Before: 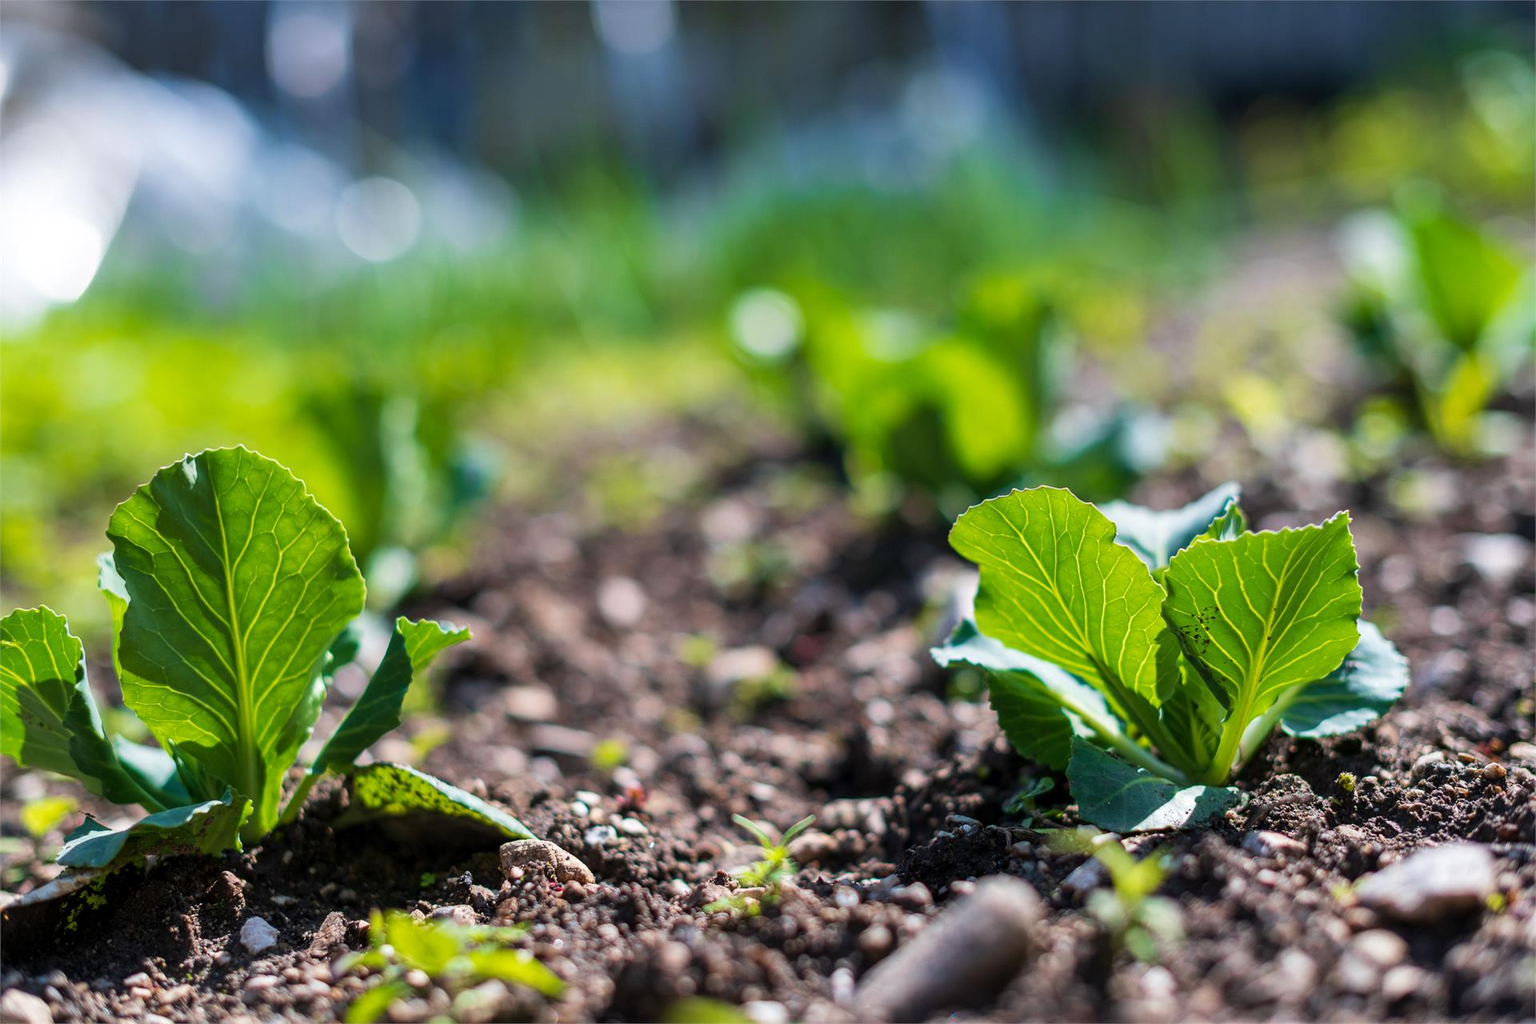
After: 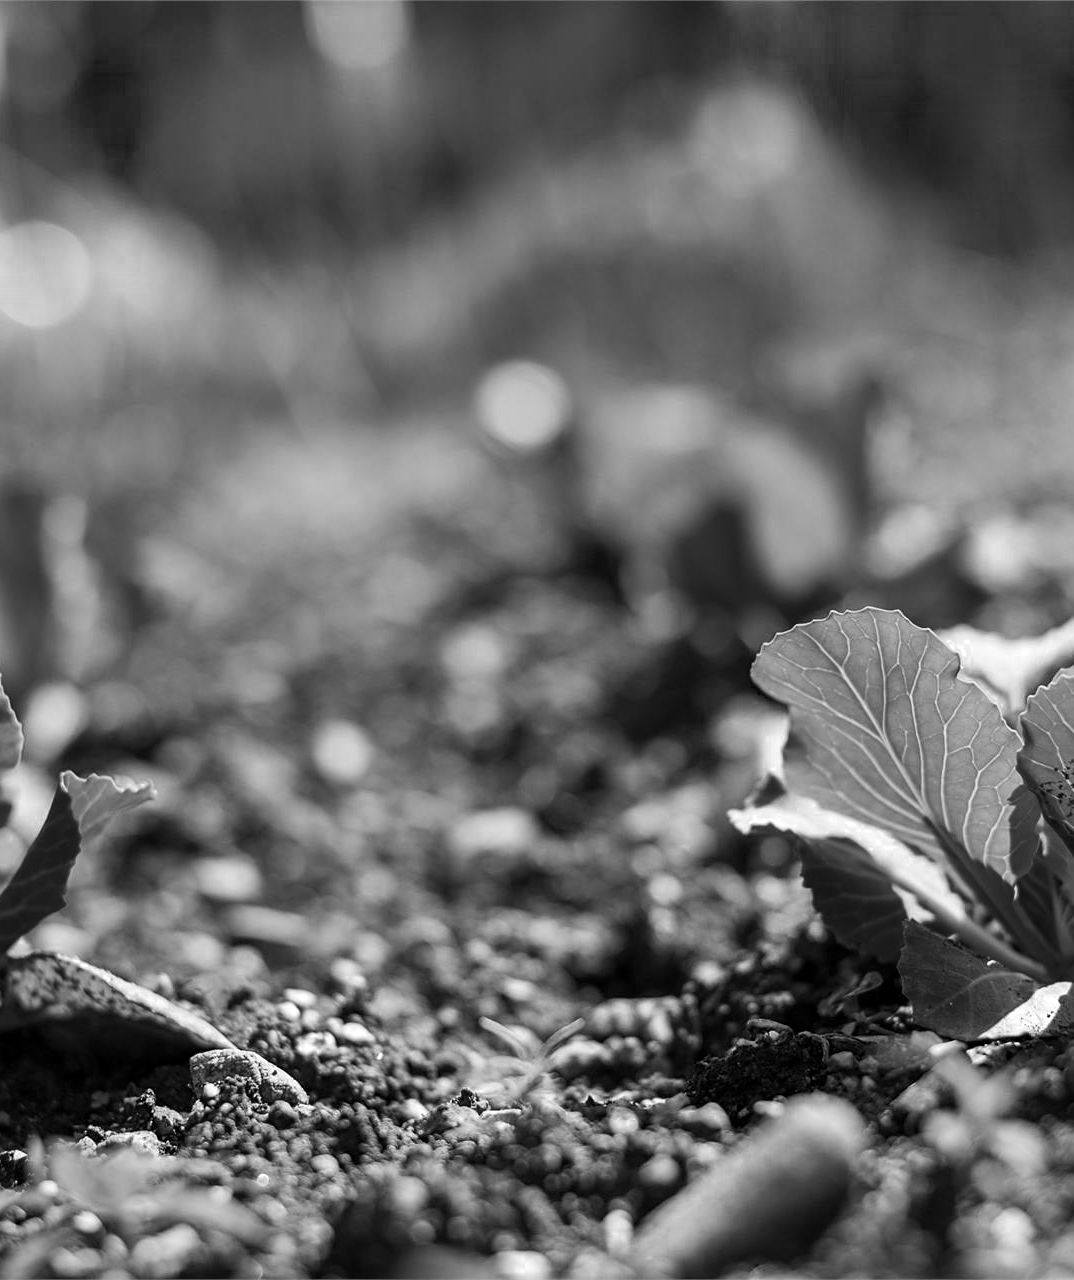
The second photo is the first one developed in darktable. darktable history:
sharpen: amount 0.201
crop and rotate: left 22.67%, right 21.369%
color balance rgb: power › hue 330.25°, perceptual saturation grading › global saturation 20%, perceptual saturation grading › highlights -25.129%, perceptual saturation grading › shadows 24.338%, global vibrance 16.093%, saturation formula JzAzBz (2021)
color zones: curves: ch0 [(0, 0.613) (0.01, 0.613) (0.245, 0.448) (0.498, 0.529) (0.642, 0.665) (0.879, 0.777) (0.99, 0.613)]; ch1 [(0, 0) (0.143, 0) (0.286, 0) (0.429, 0) (0.571, 0) (0.714, 0) (0.857, 0)]
